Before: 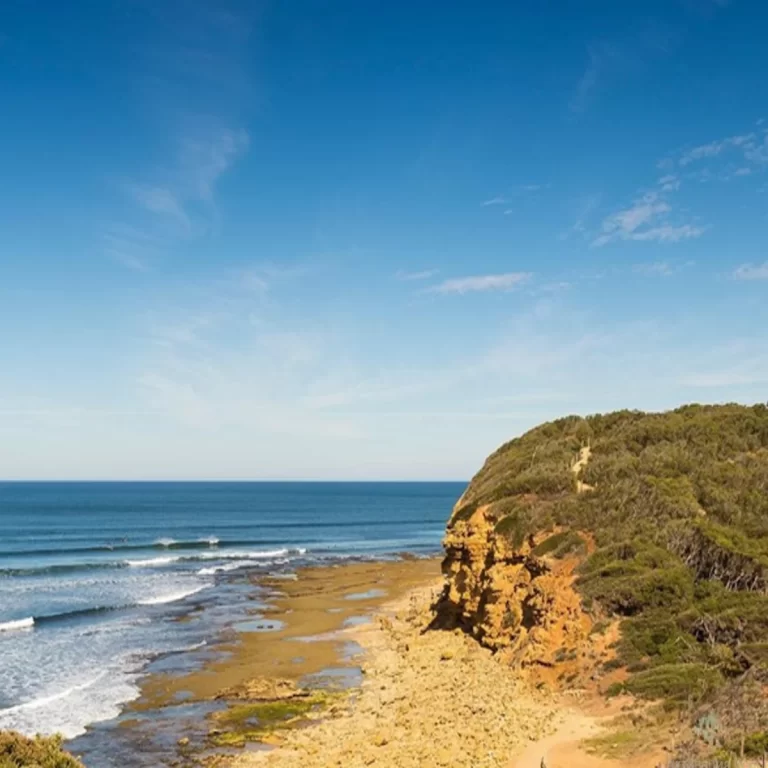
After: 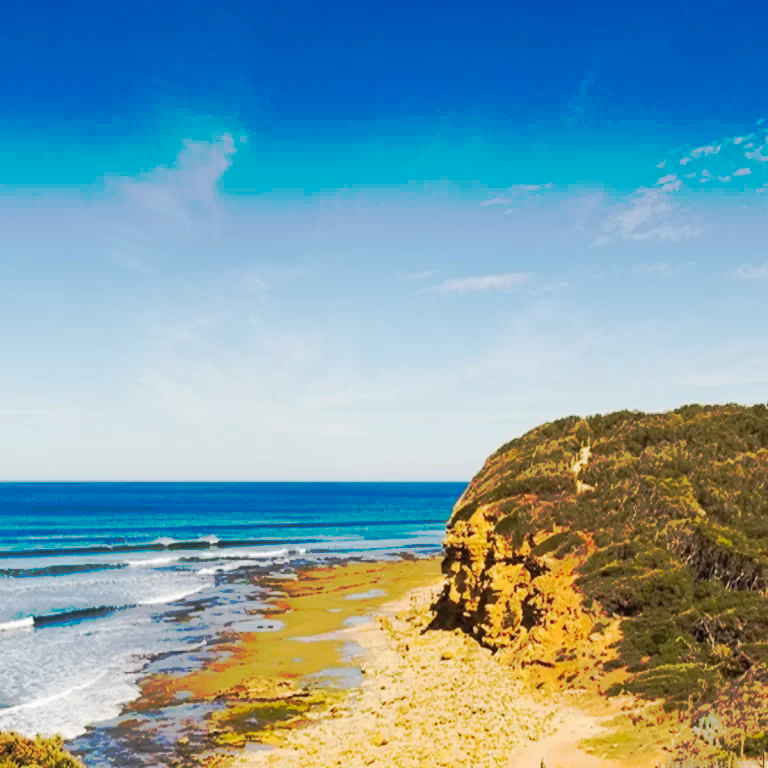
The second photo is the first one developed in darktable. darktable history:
tone curve: curves: ch0 [(0, 0) (0.003, 0.003) (0.011, 0.01) (0.025, 0.023) (0.044, 0.042) (0.069, 0.065) (0.1, 0.094) (0.136, 0.127) (0.177, 0.166) (0.224, 0.211) (0.277, 0.26) (0.335, 0.315) (0.399, 0.375) (0.468, 0.44) (0.543, 0.658) (0.623, 0.718) (0.709, 0.782) (0.801, 0.851) (0.898, 0.923) (1, 1)], preserve colors none
